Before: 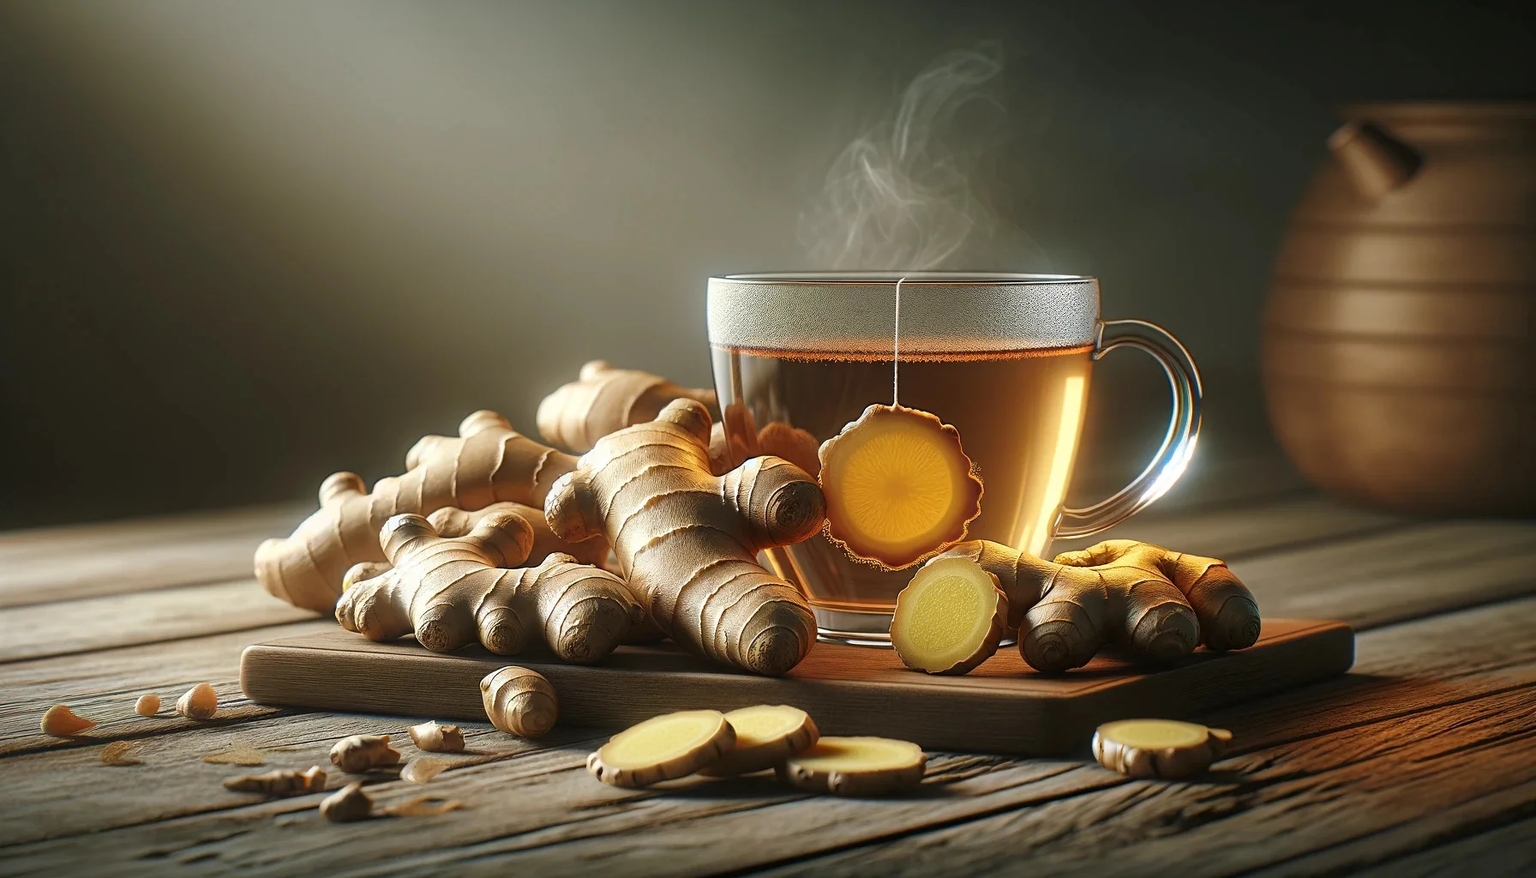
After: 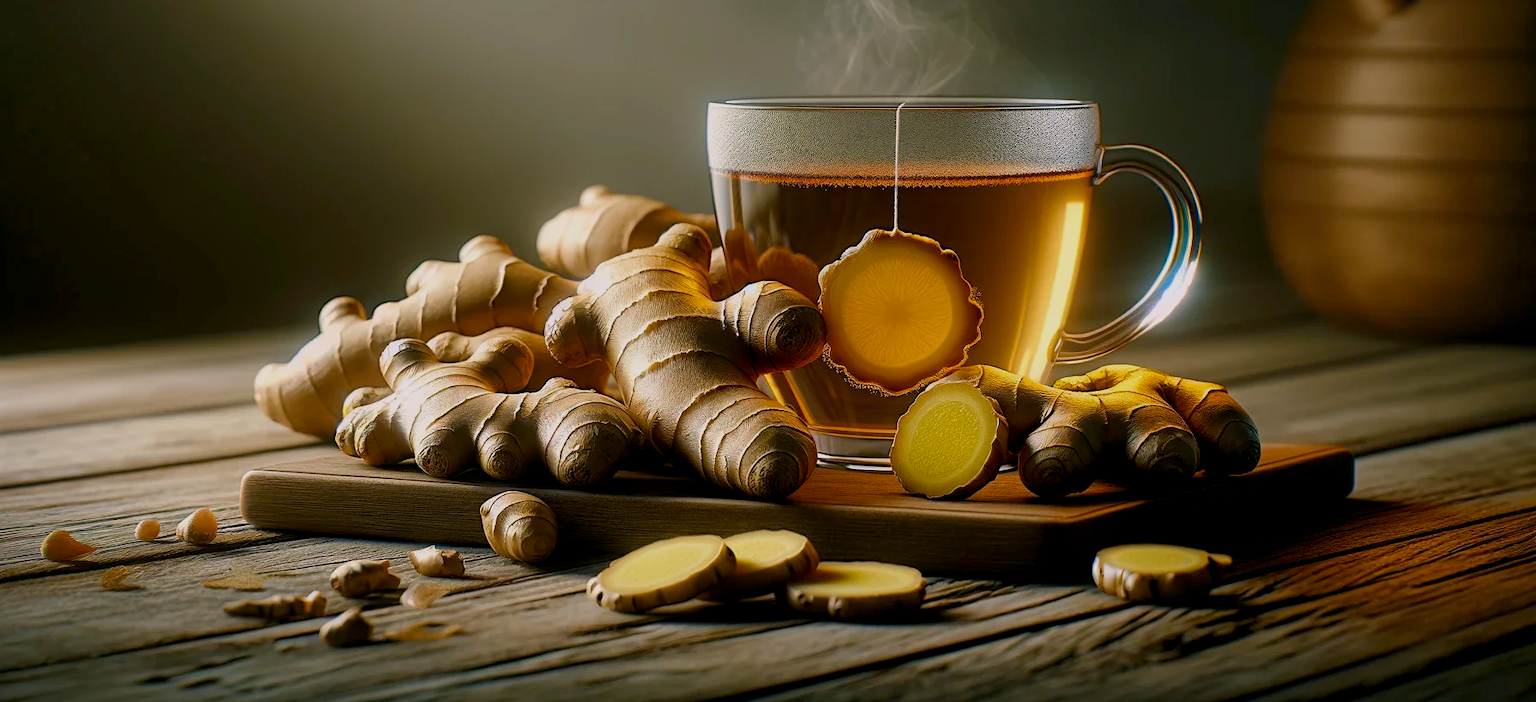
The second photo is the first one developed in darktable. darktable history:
exposure: exposure -0.462 EV, compensate highlight preservation false
color balance: mode lift, gamma, gain (sRGB), lift [0.97, 1, 1, 1], gamma [1.03, 1, 1, 1]
crop and rotate: top 19.998%
color balance rgb: shadows lift › chroma 2%, shadows lift › hue 217.2°, power › chroma 0.25%, power › hue 60°, highlights gain › chroma 1.5%, highlights gain › hue 309.6°, global offset › luminance -0.5%, perceptual saturation grading › global saturation 15%, global vibrance 20%
